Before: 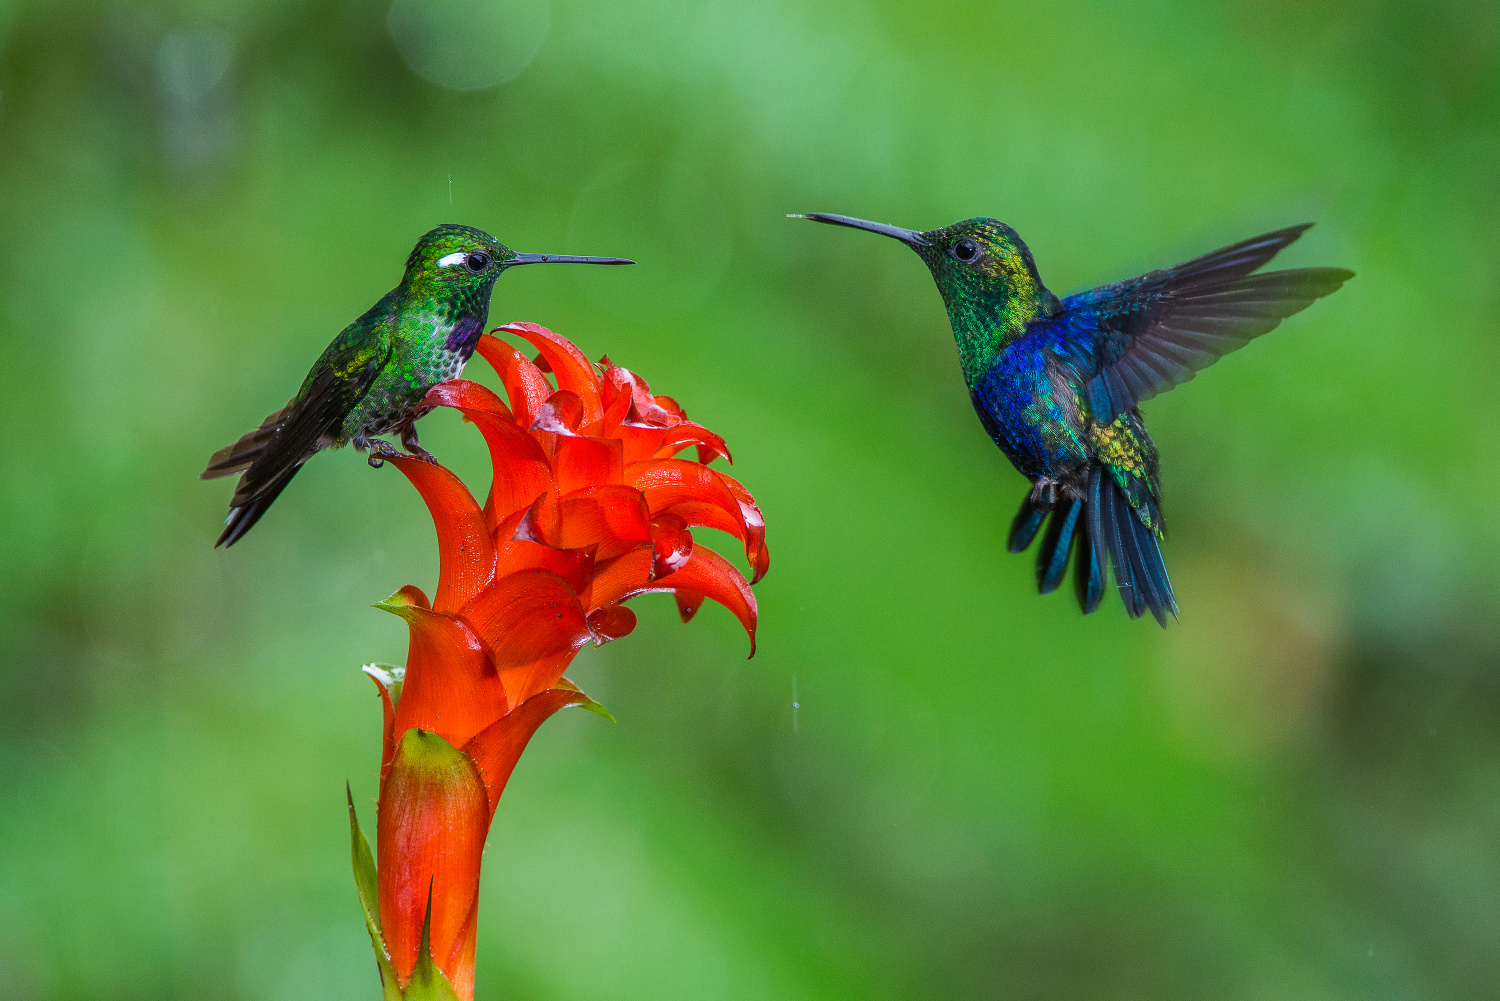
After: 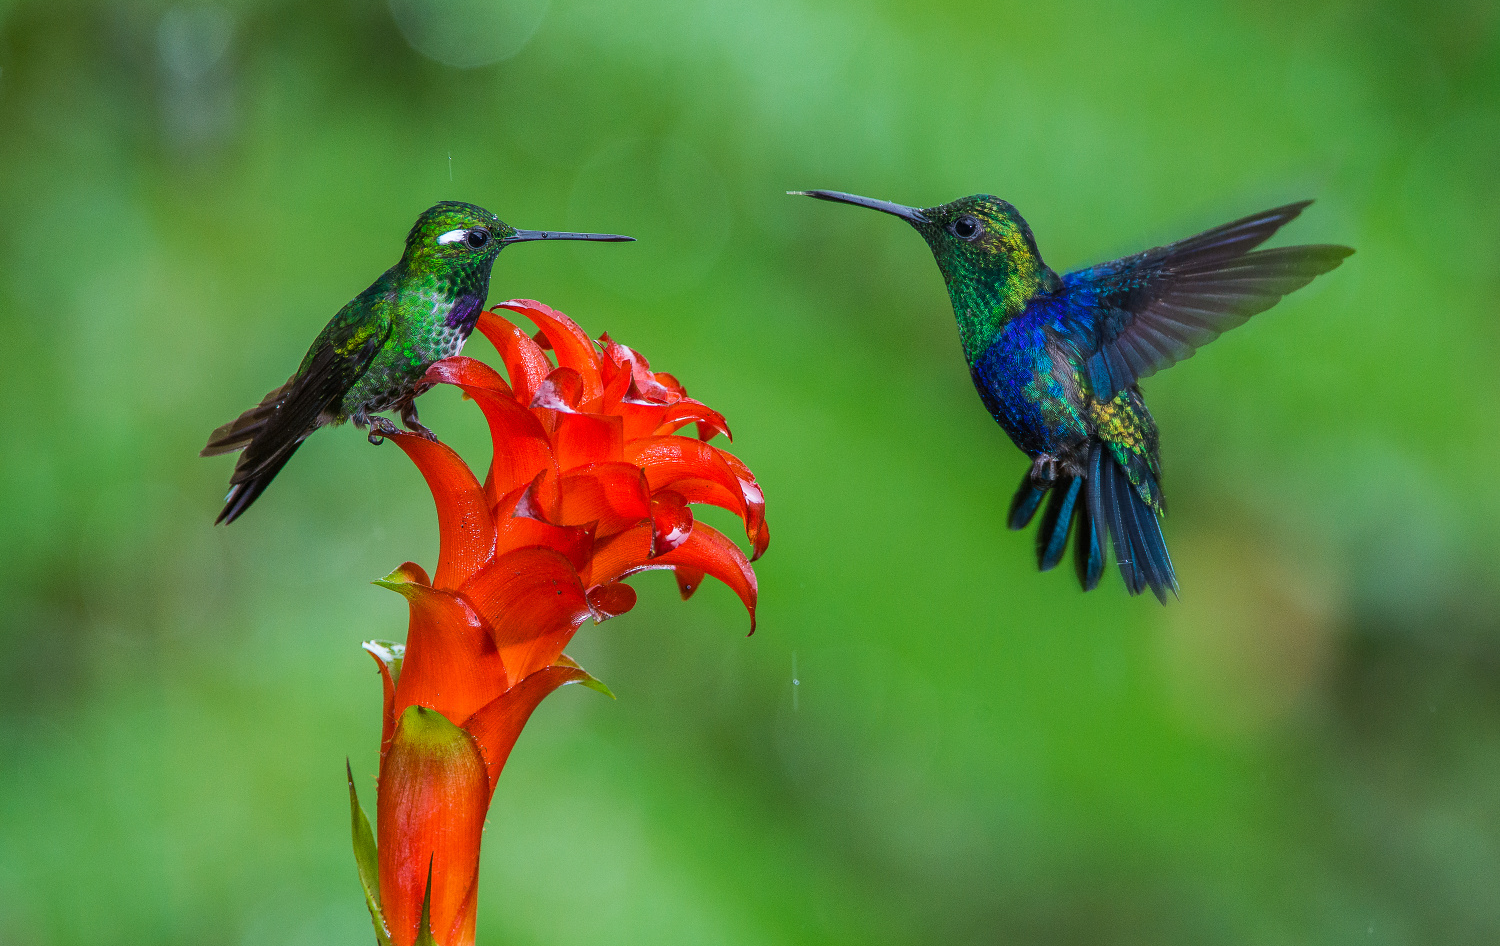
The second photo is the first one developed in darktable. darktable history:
crop and rotate: top 2.356%, bottom 3.044%
